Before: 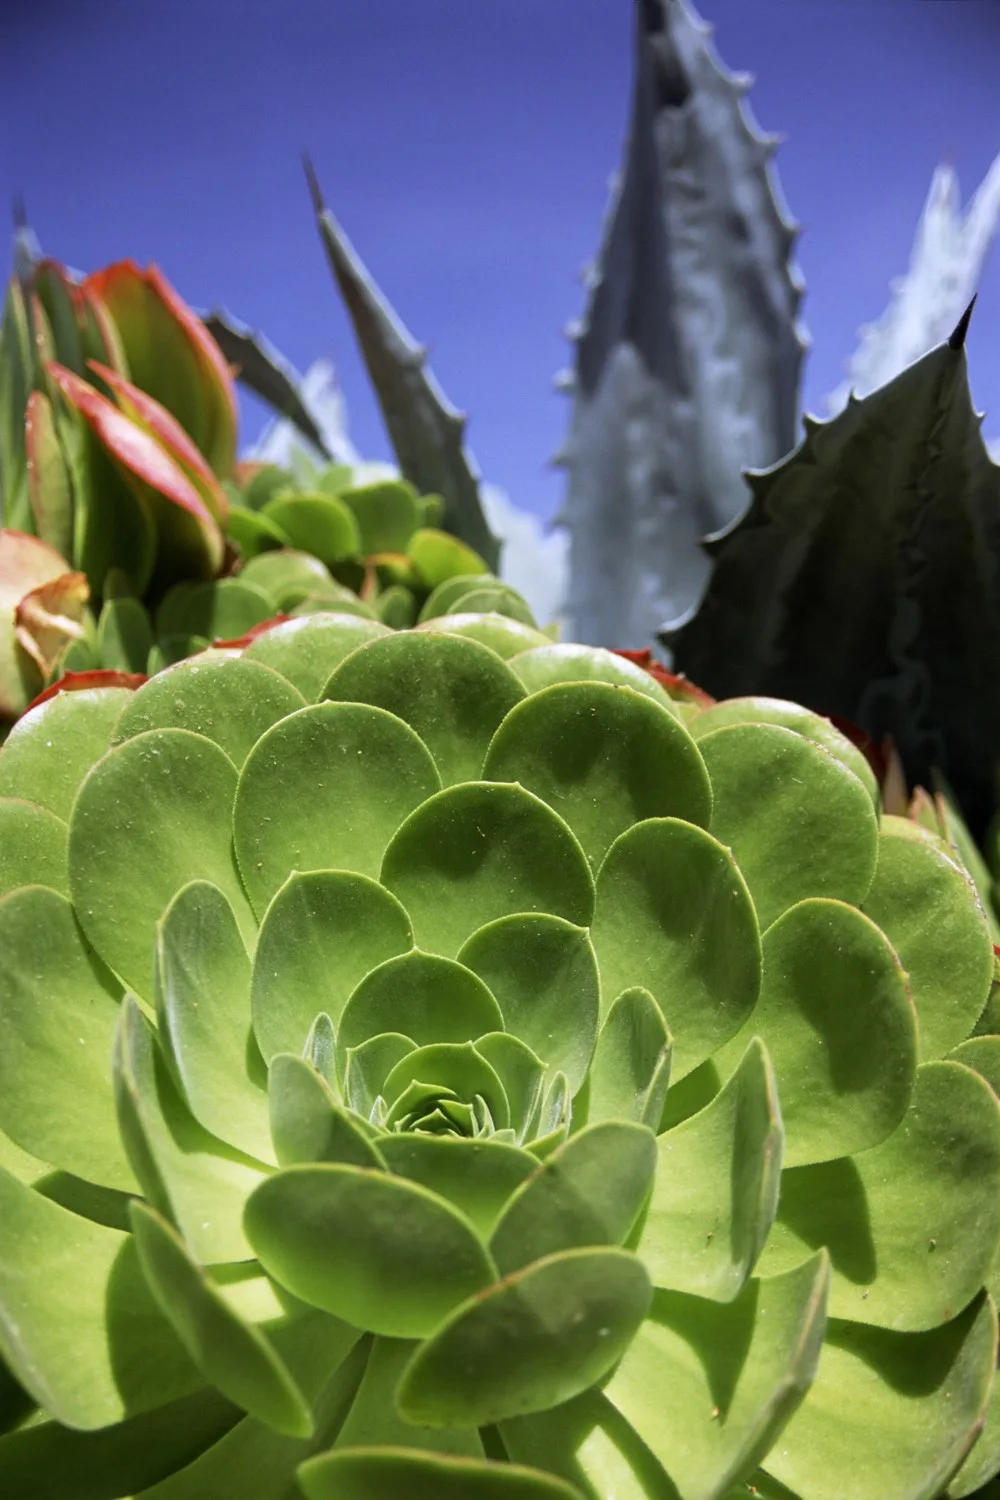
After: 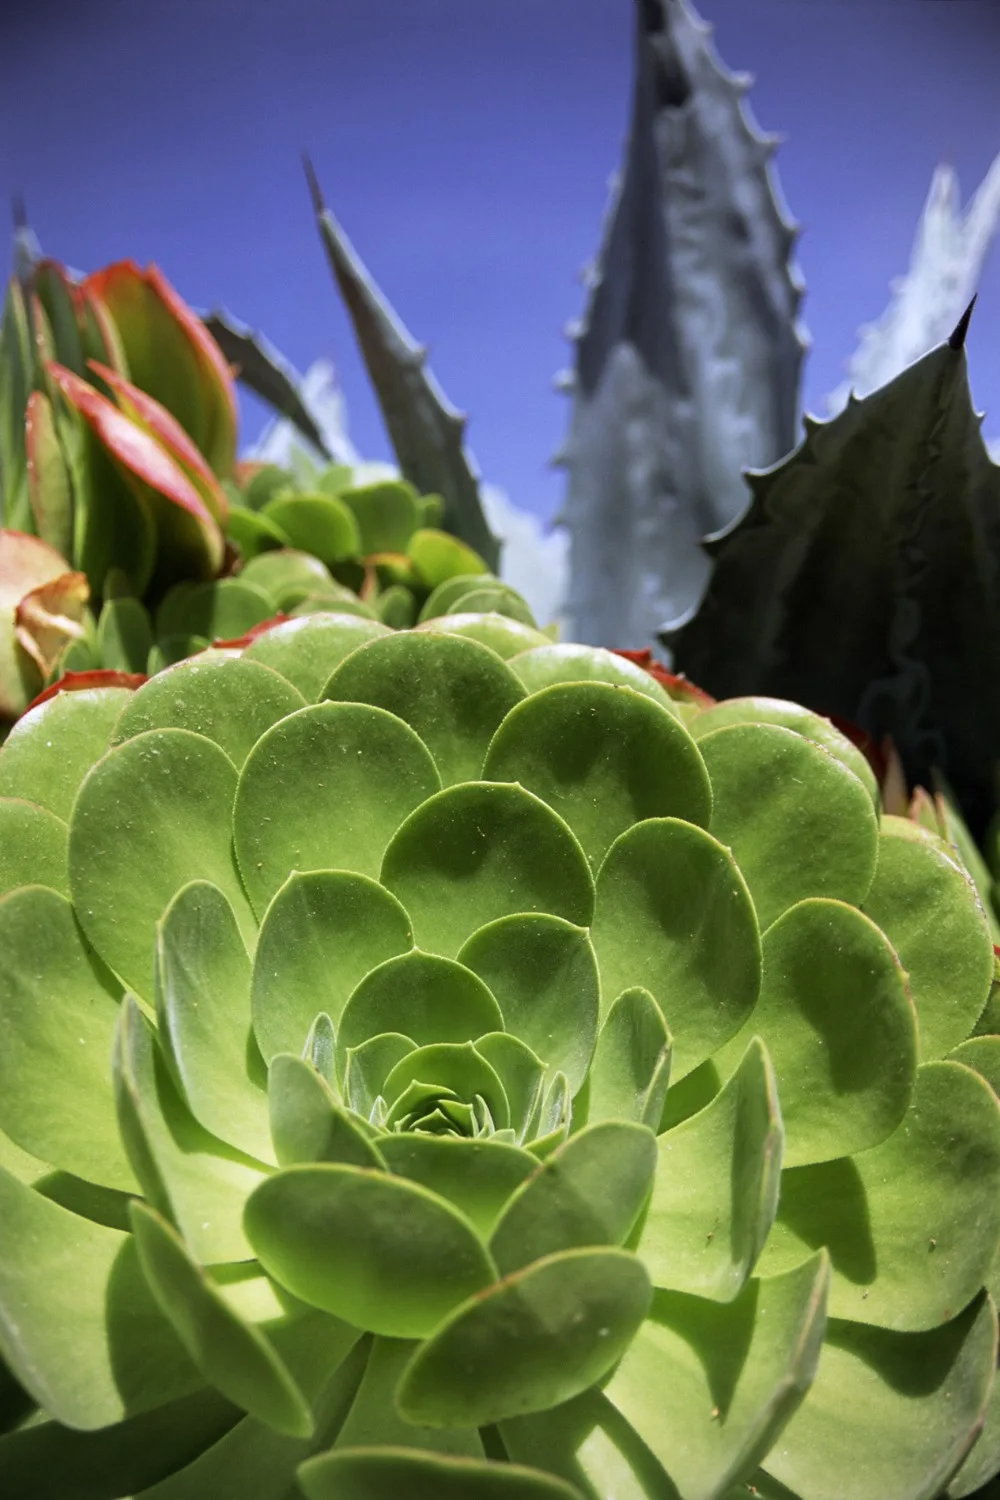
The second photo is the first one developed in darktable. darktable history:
vignetting: fall-off radius 61.19%
